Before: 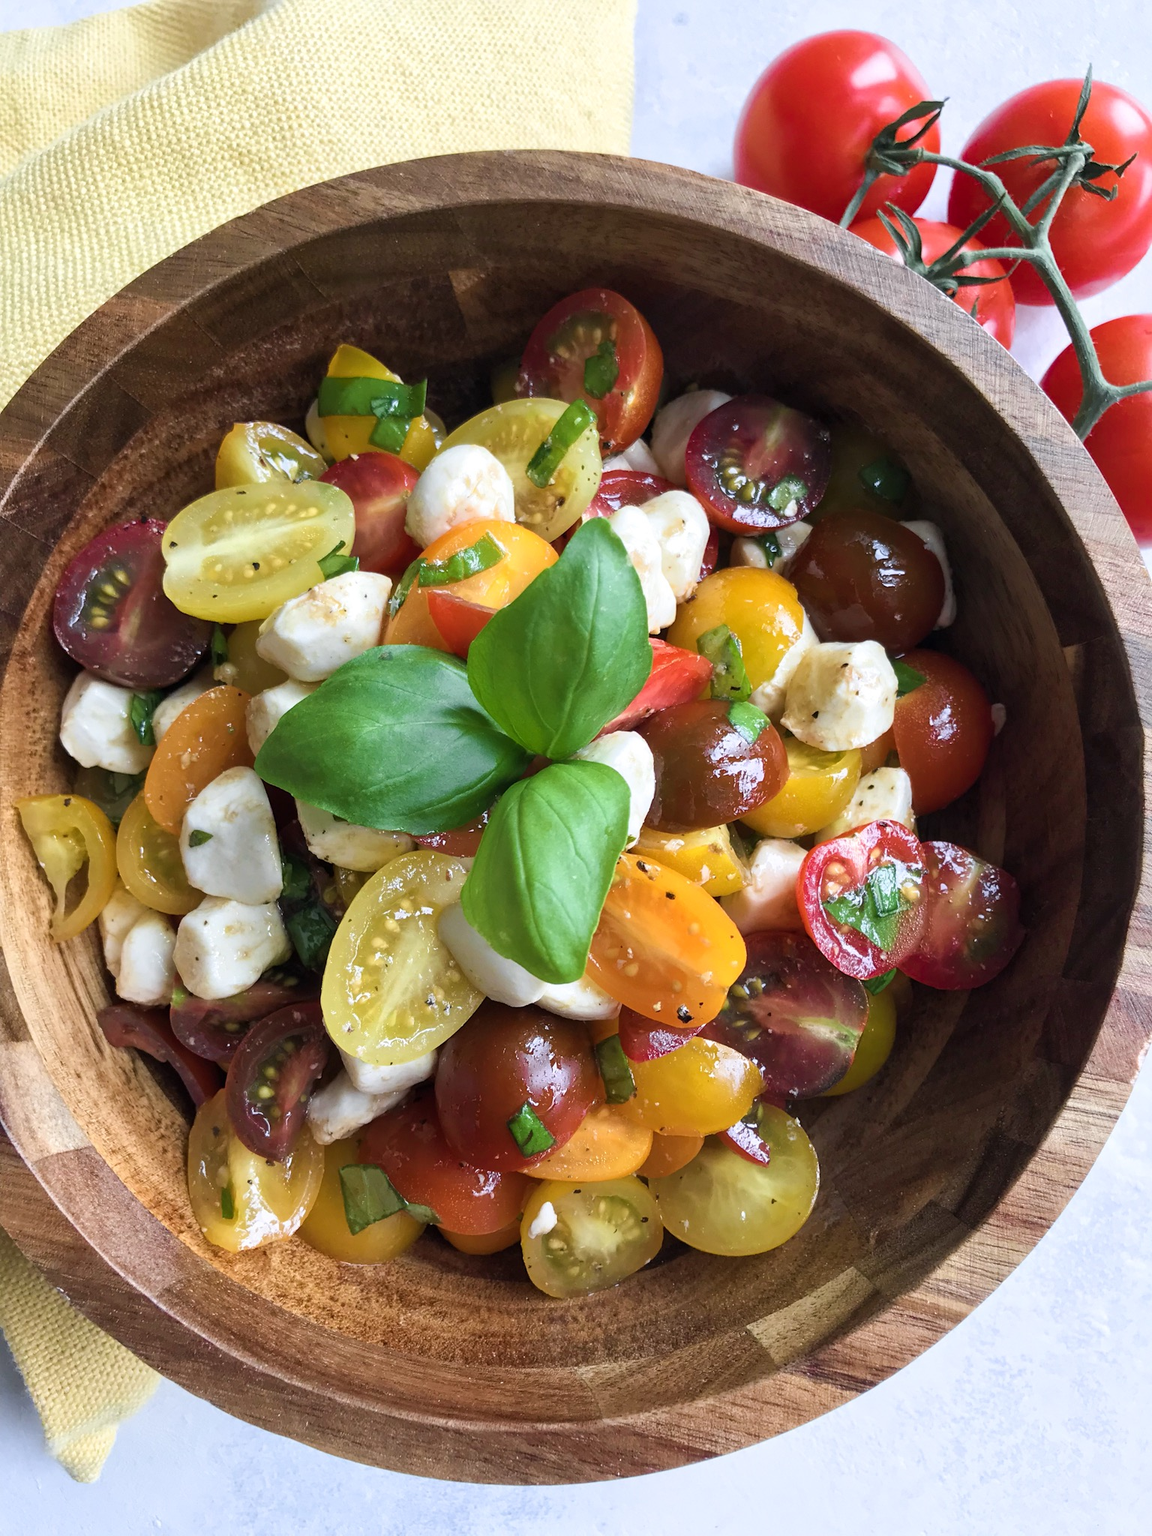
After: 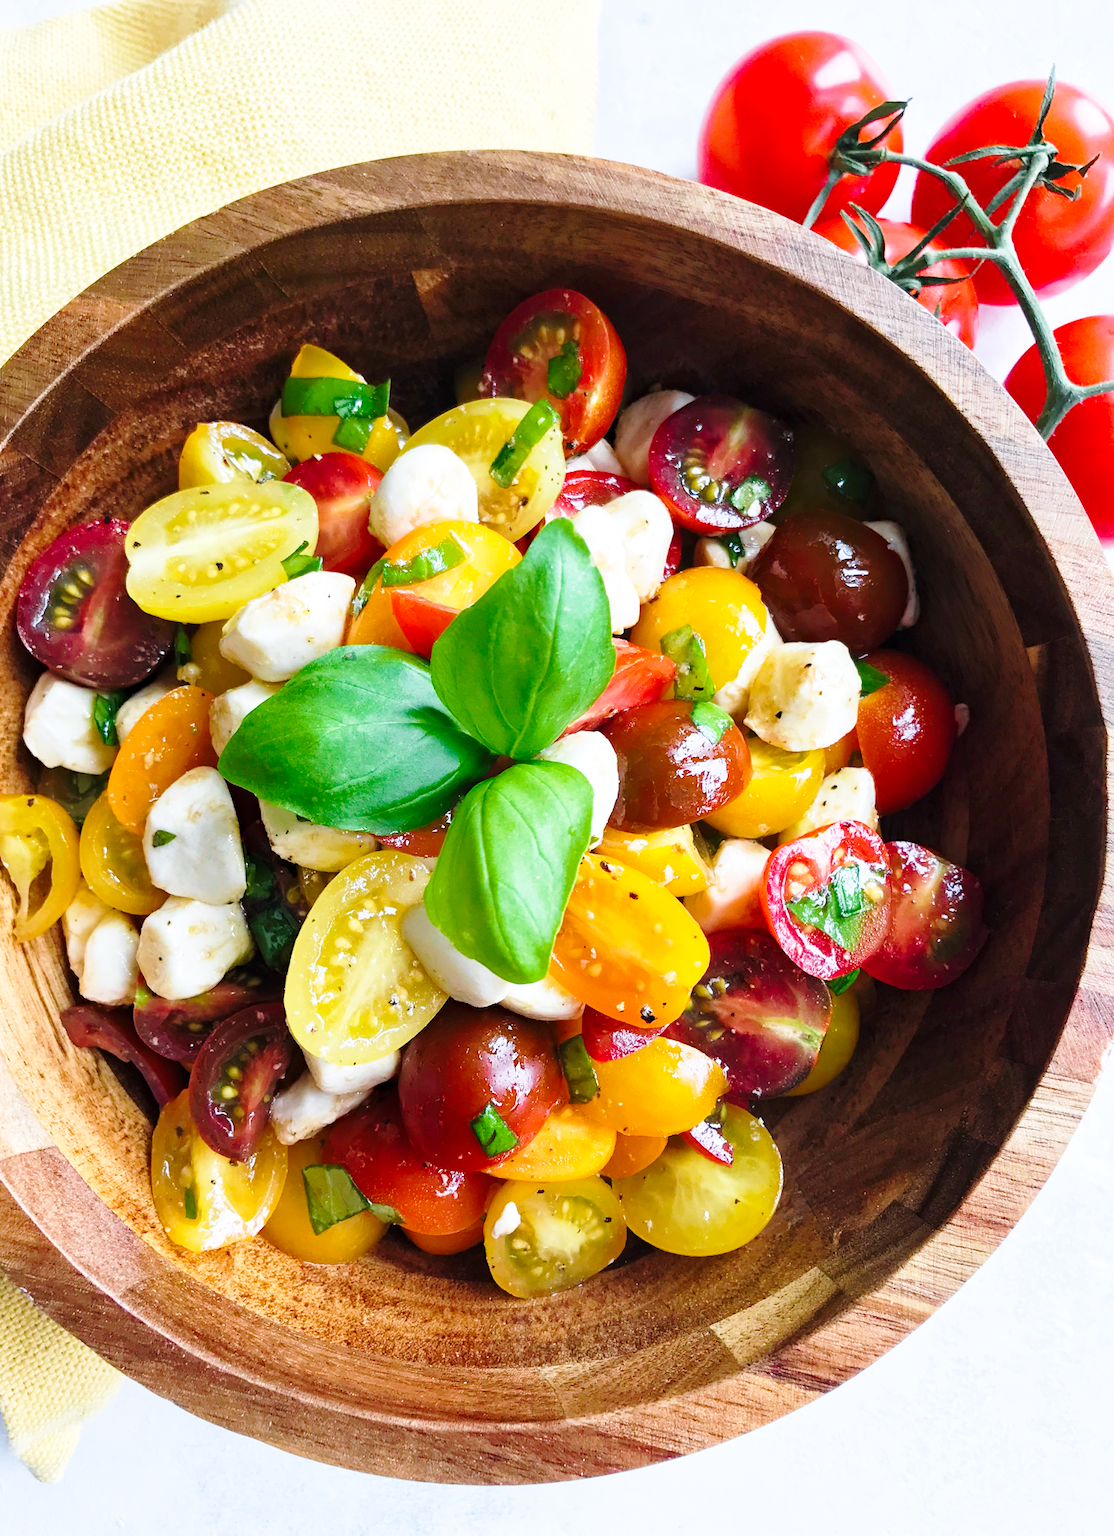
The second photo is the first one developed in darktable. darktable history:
base curve: curves: ch0 [(0, 0) (0.028, 0.03) (0.121, 0.232) (0.46, 0.748) (0.859, 0.968) (1, 1)], preserve colors none
crop and rotate: left 3.238%
haze removal: compatibility mode true, adaptive false
